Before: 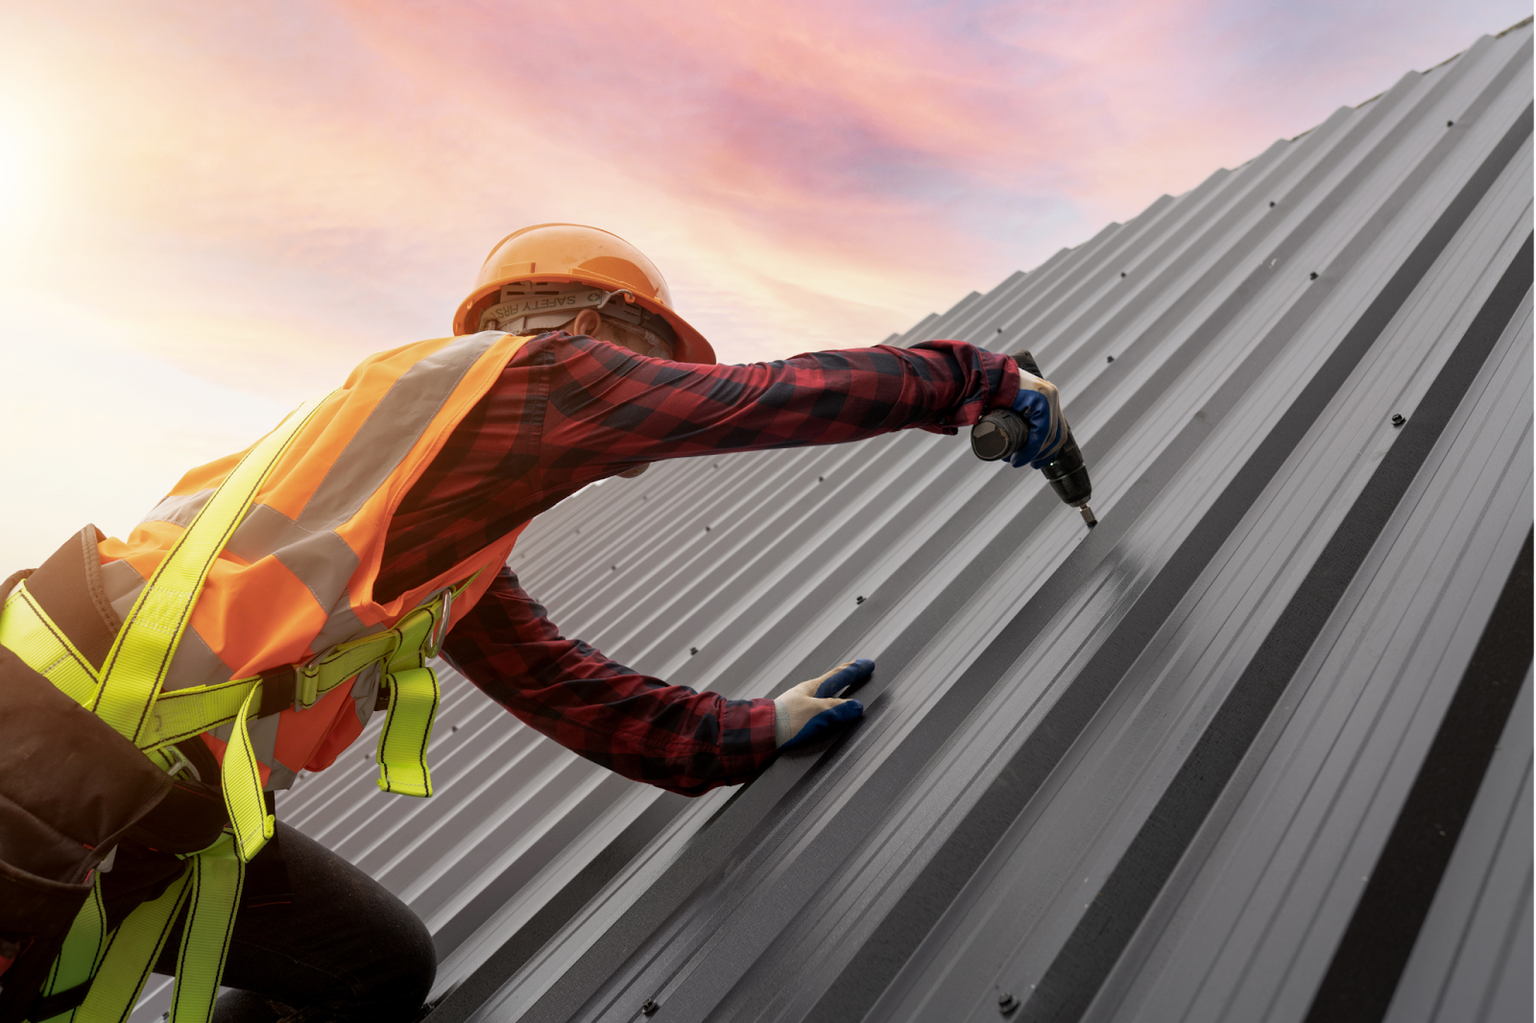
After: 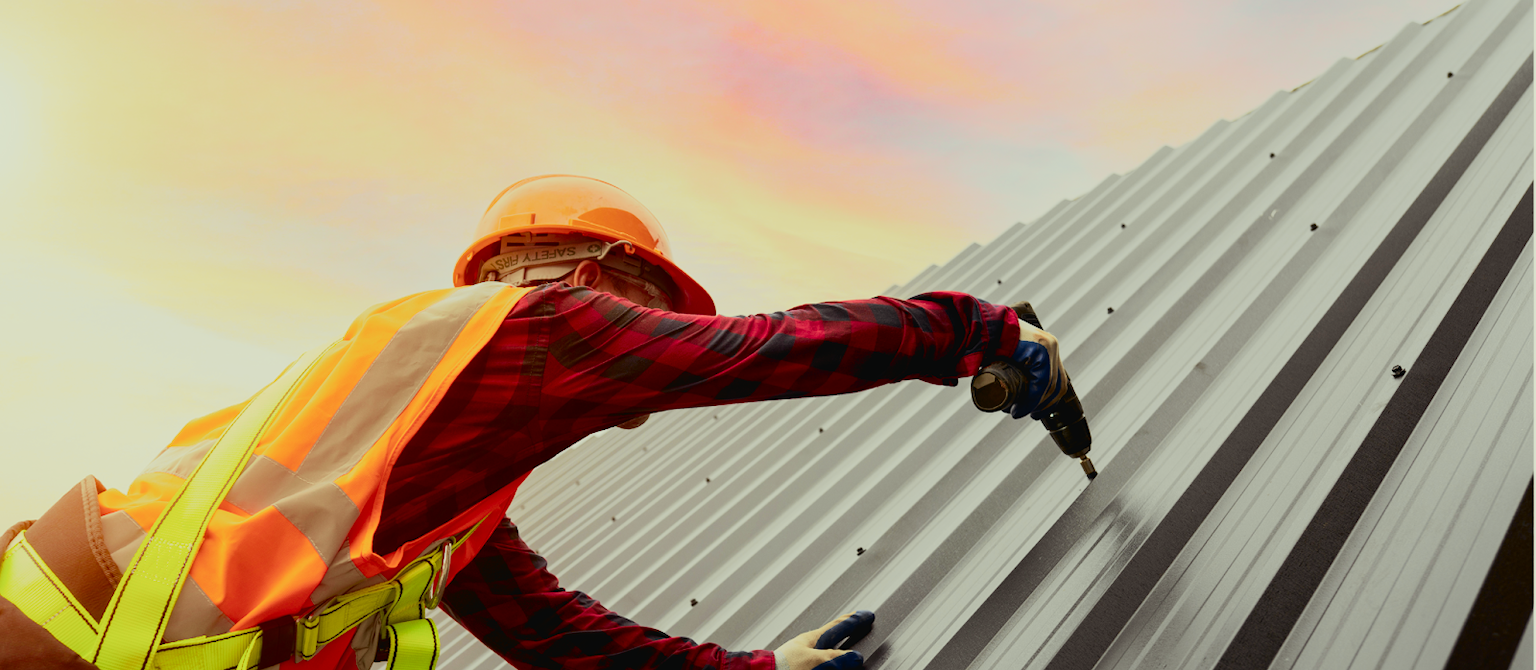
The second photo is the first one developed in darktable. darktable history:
crop and rotate: top 4.912%, bottom 29.546%
tone curve: curves: ch0 [(0, 0.023) (0.037, 0.04) (0.131, 0.128) (0.304, 0.331) (0.504, 0.584) (0.616, 0.687) (0.704, 0.764) (0.808, 0.823) (1, 1)]; ch1 [(0, 0) (0.301, 0.3) (0.477, 0.472) (0.493, 0.497) (0.508, 0.501) (0.544, 0.541) (0.563, 0.565) (0.626, 0.66) (0.721, 0.776) (1, 1)]; ch2 [(0, 0) (0.249, 0.216) (0.349, 0.343) (0.424, 0.442) (0.476, 0.483) (0.502, 0.5) (0.517, 0.519) (0.532, 0.553) (0.569, 0.587) (0.634, 0.628) (0.706, 0.729) (0.828, 0.742) (1, 0.9)], color space Lab, independent channels, preserve colors none
tone equalizer: edges refinement/feathering 500, mask exposure compensation -1.57 EV, preserve details guided filter
filmic rgb: black relative exposure -7.02 EV, white relative exposure 6 EV, threshold 2.96 EV, target black luminance 0%, hardness 2.77, latitude 61.41%, contrast 0.7, highlights saturation mix 10.93%, shadows ↔ highlights balance -0.094%, iterations of high-quality reconstruction 10, enable highlight reconstruction true
color balance rgb: shadows lift › chroma 4.397%, shadows lift › hue 27.03°, perceptual saturation grading › global saturation 29.733%, perceptual brilliance grading › global brilliance 10.432%
contrast brightness saturation: contrast 0.298
color correction: highlights a* -5.67, highlights b* 10.93
